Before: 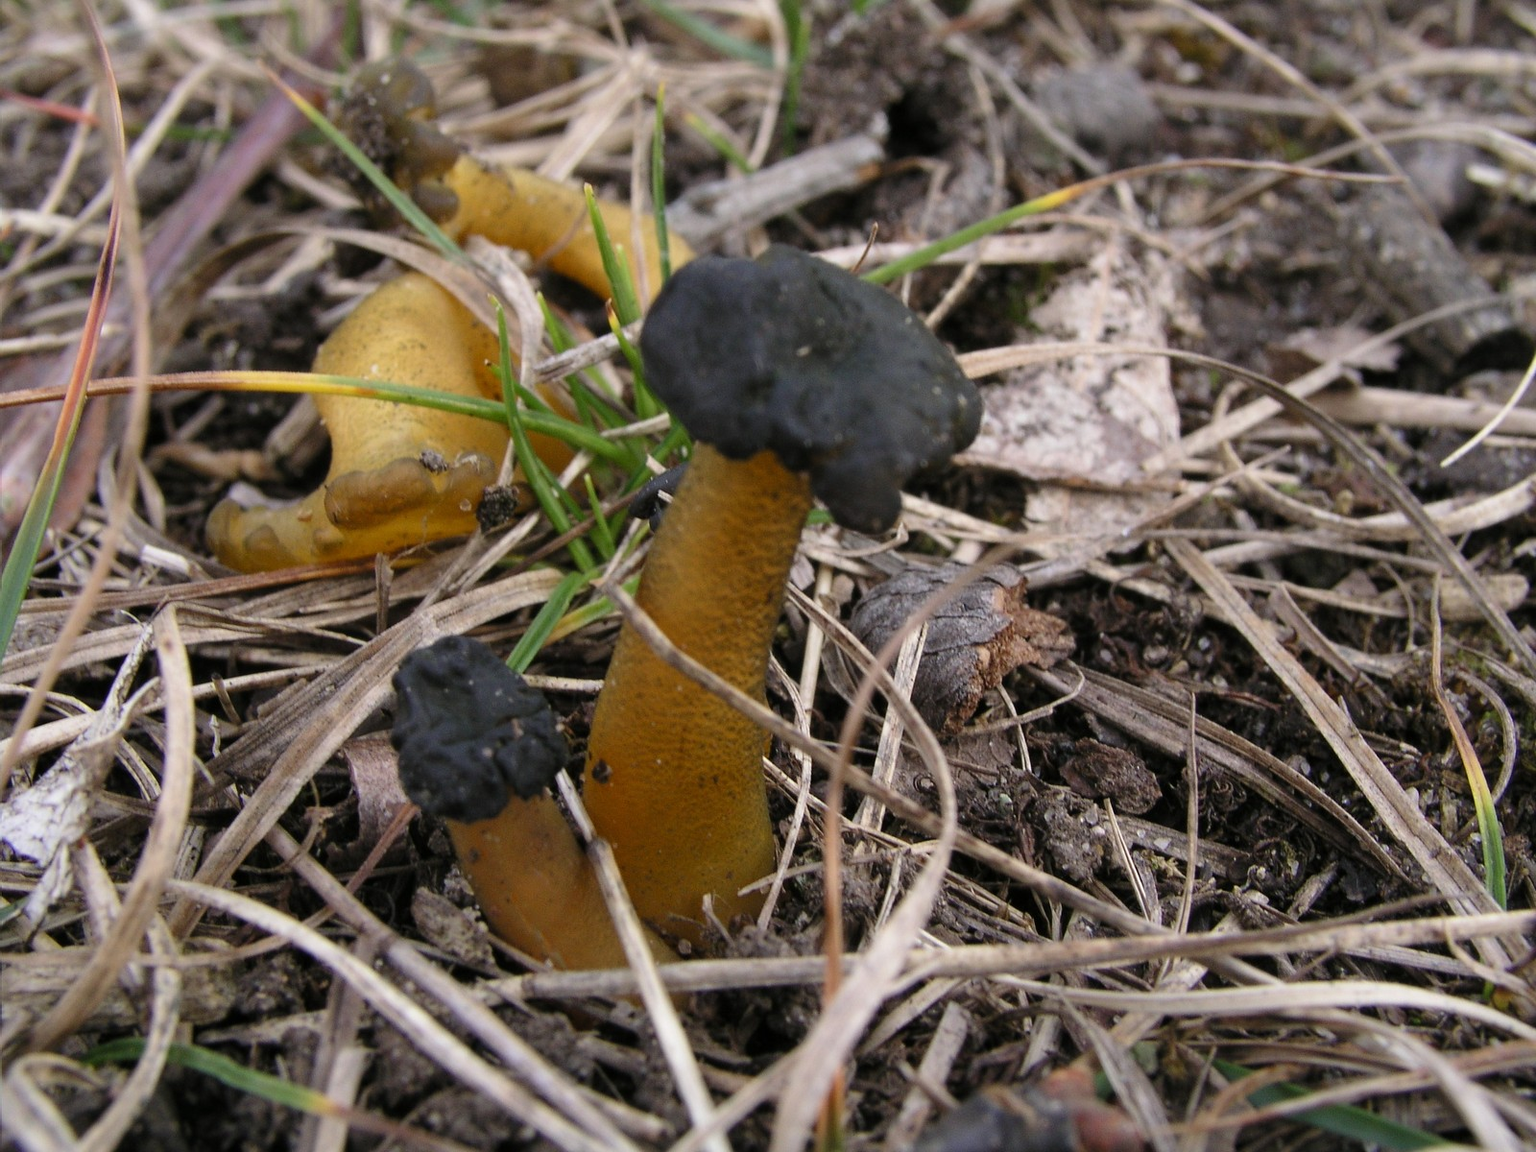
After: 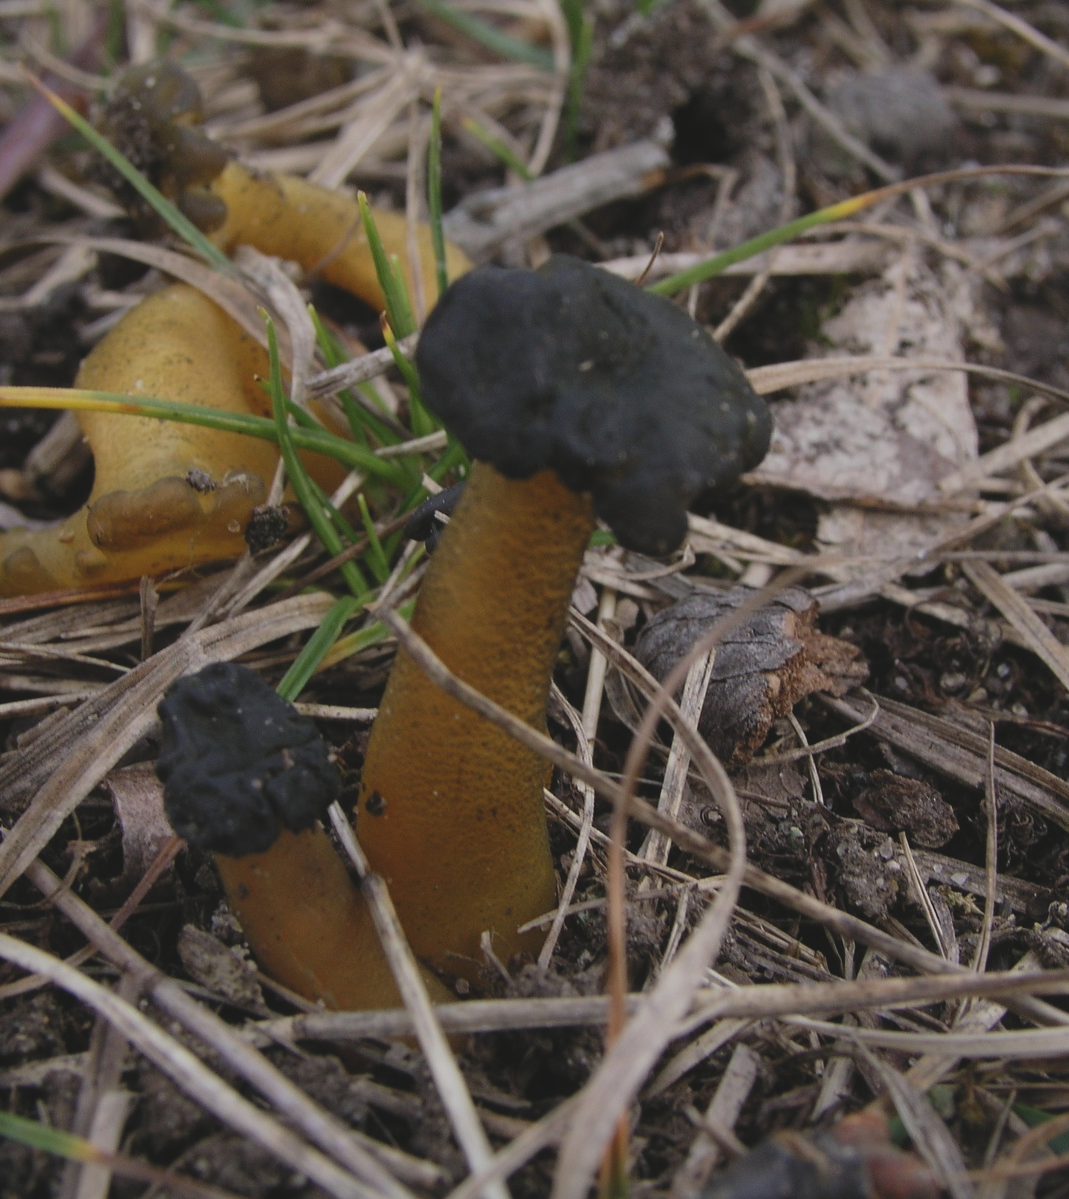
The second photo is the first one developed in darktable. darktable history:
exposure: black level correction -0.017, exposure -1.06 EV, compensate exposure bias true, compensate highlight preservation false
crop and rotate: left 15.748%, right 17.427%
